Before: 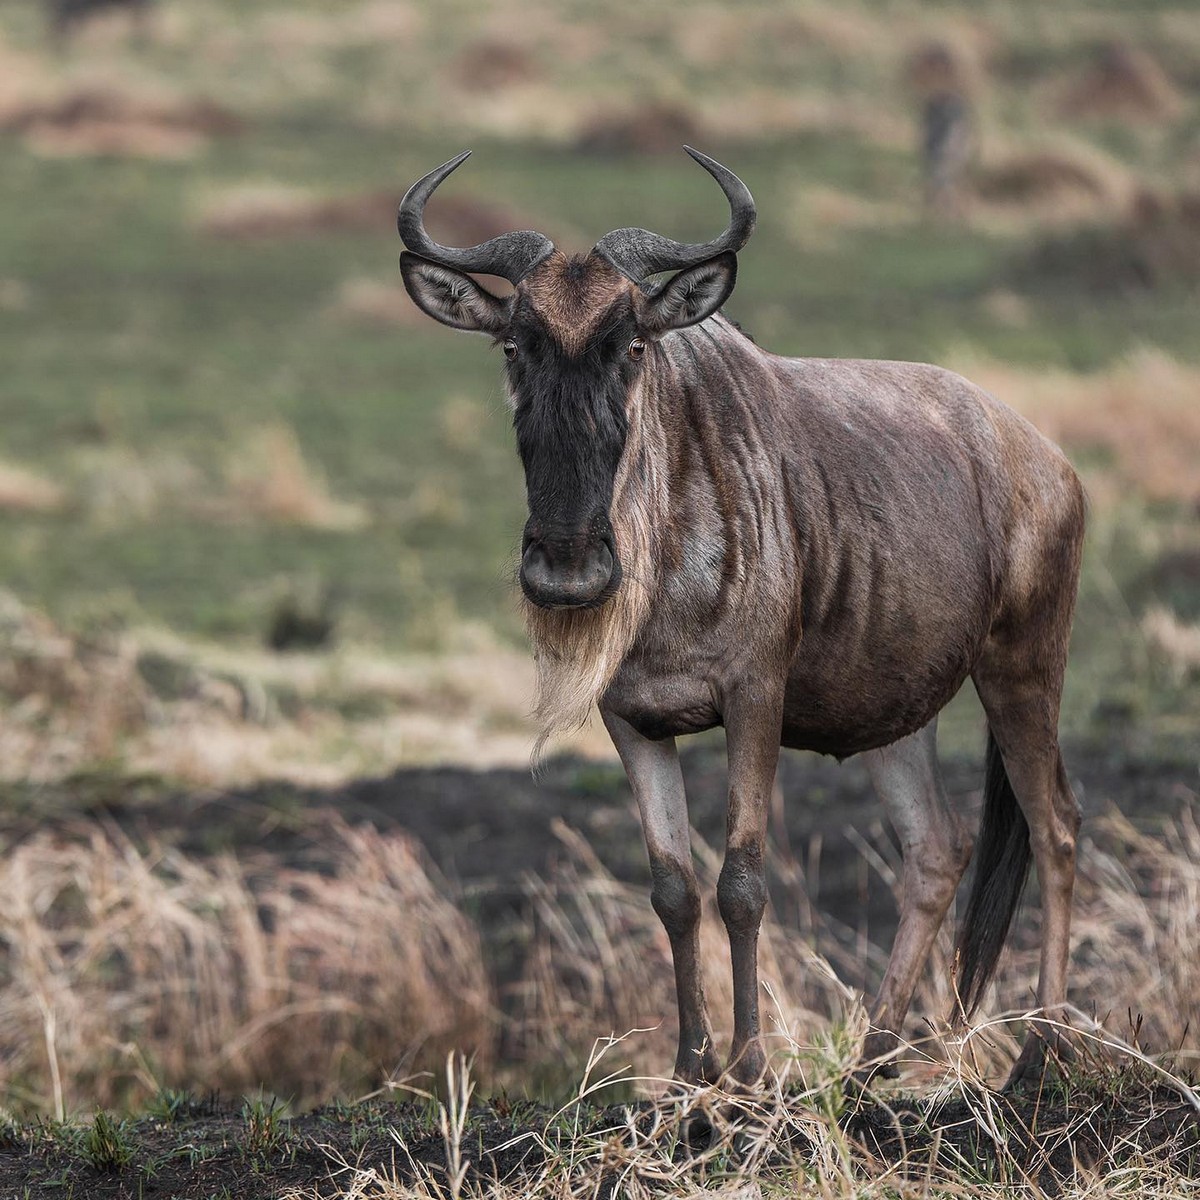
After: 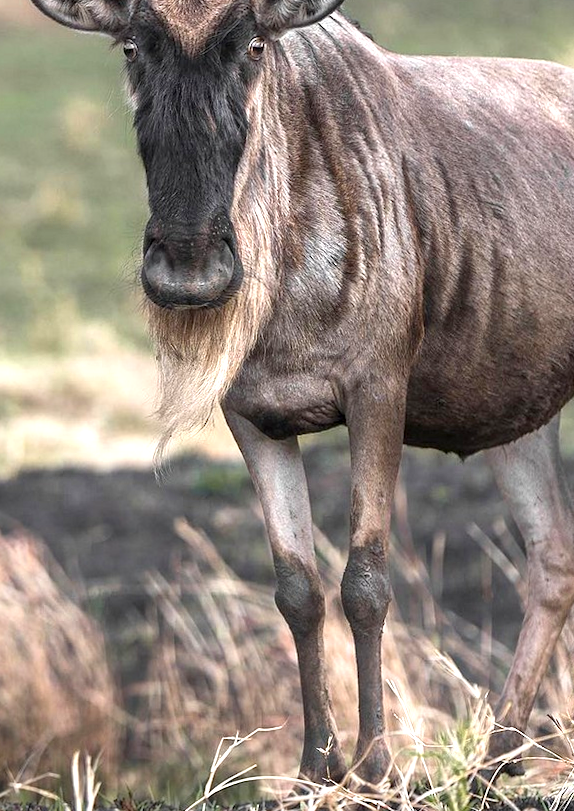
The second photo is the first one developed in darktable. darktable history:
exposure: black level correction 0.001, exposure 0.955 EV, compensate exposure bias true, compensate highlight preservation false
rotate and perspective: rotation -0.45°, automatic cropping original format, crop left 0.008, crop right 0.992, crop top 0.012, crop bottom 0.988
crop: left 31.379%, top 24.658%, right 20.326%, bottom 6.628%
